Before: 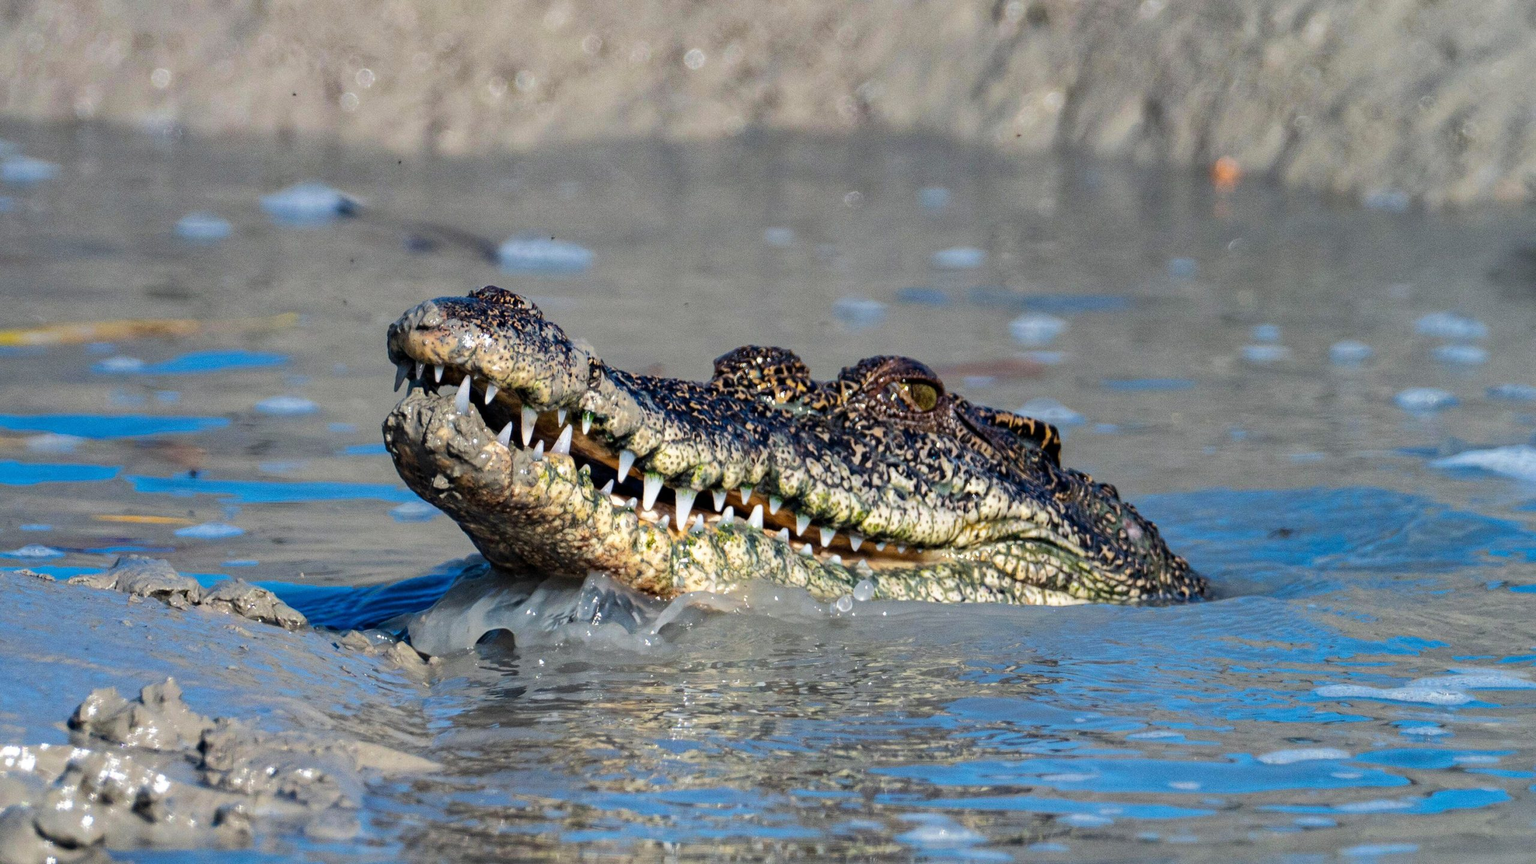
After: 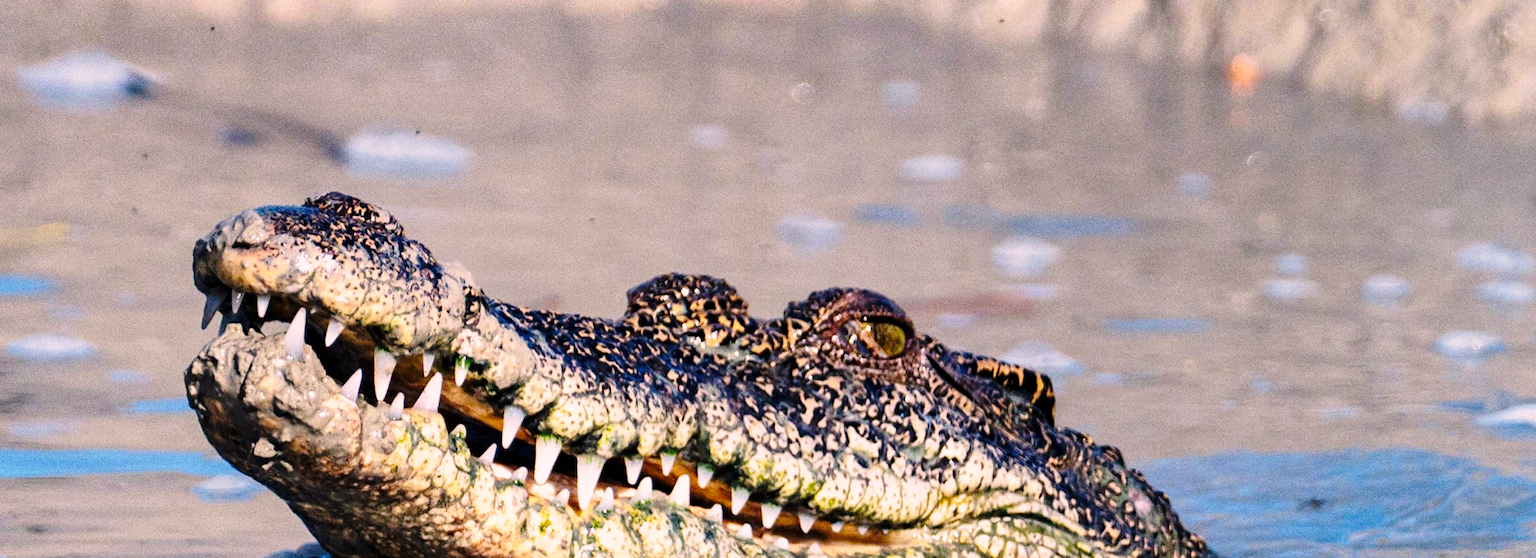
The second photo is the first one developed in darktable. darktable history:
rotate and perspective: rotation -0.013°, lens shift (vertical) -0.027, lens shift (horizontal) 0.178, crop left 0.016, crop right 0.989, crop top 0.082, crop bottom 0.918
base curve: curves: ch0 [(0, 0) (0.028, 0.03) (0.121, 0.232) (0.46, 0.748) (0.859, 0.968) (1, 1)], preserve colors none
crop: left 18.38%, top 11.092%, right 2.134%, bottom 33.217%
color correction: highlights a* 12.23, highlights b* 5.41
grain: coarseness 0.09 ISO
